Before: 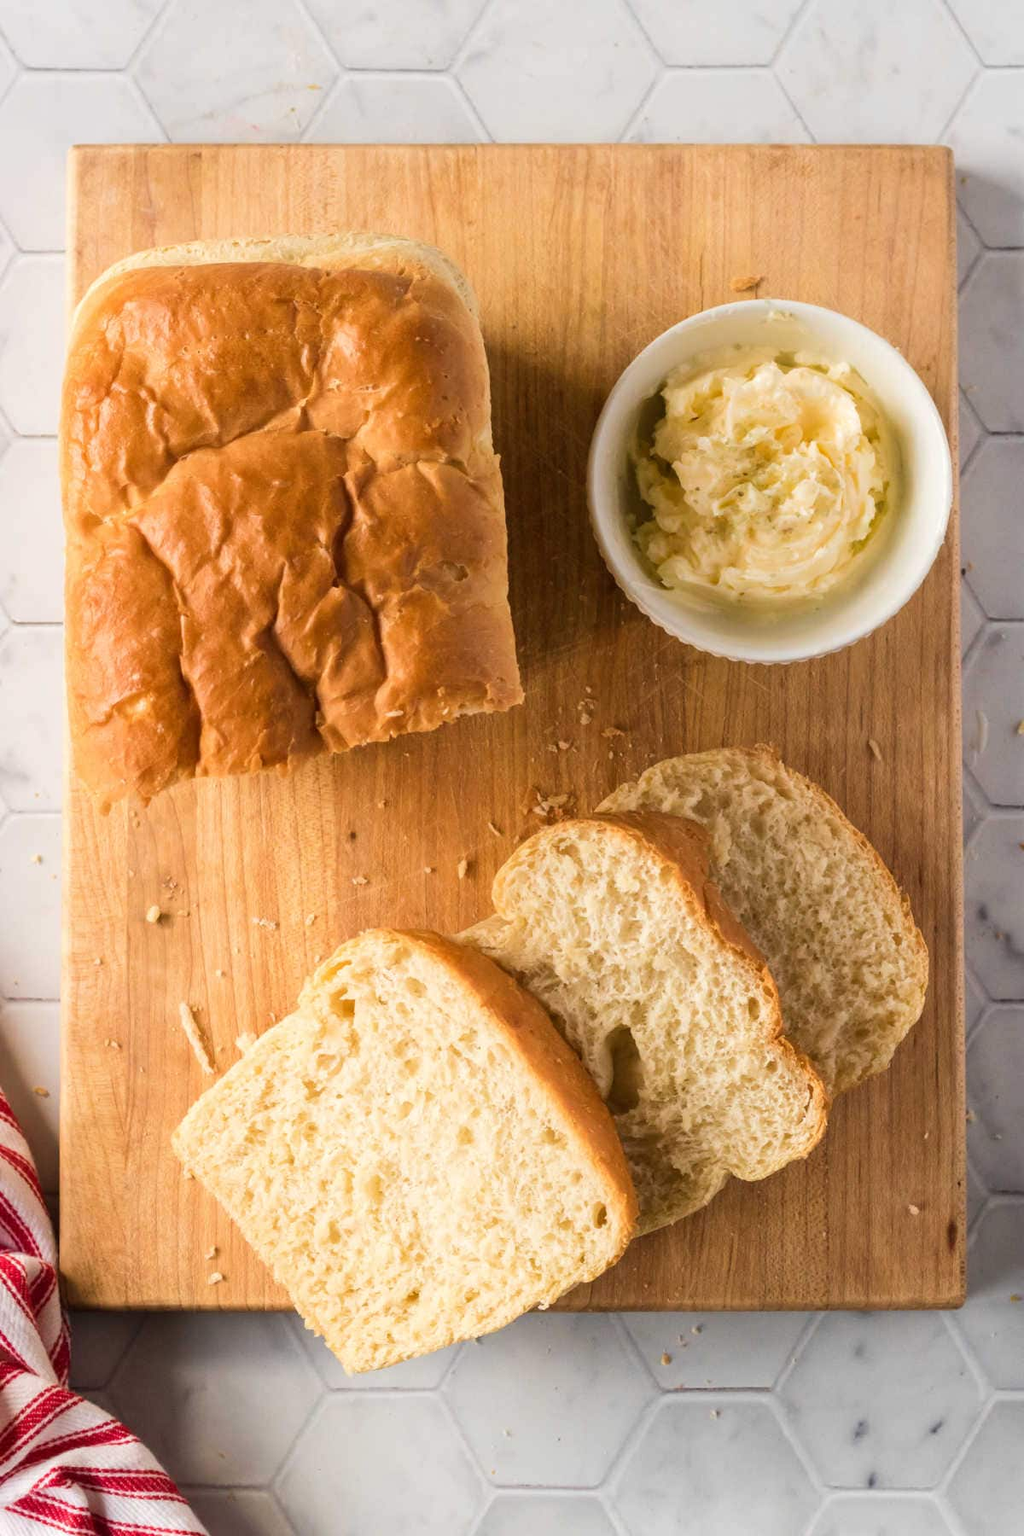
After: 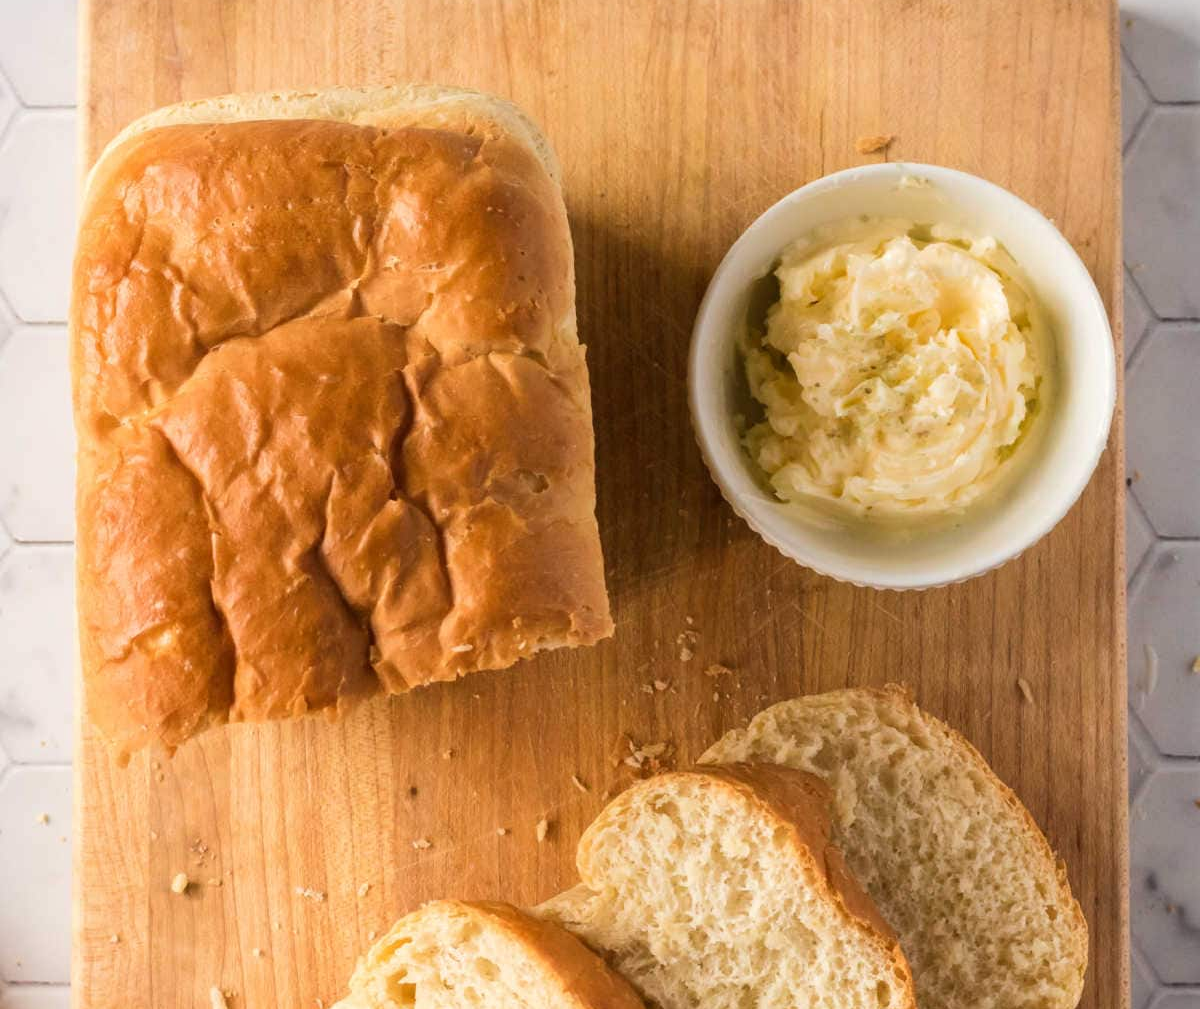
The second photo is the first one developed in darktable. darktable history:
crop and rotate: top 10.457%, bottom 33.447%
